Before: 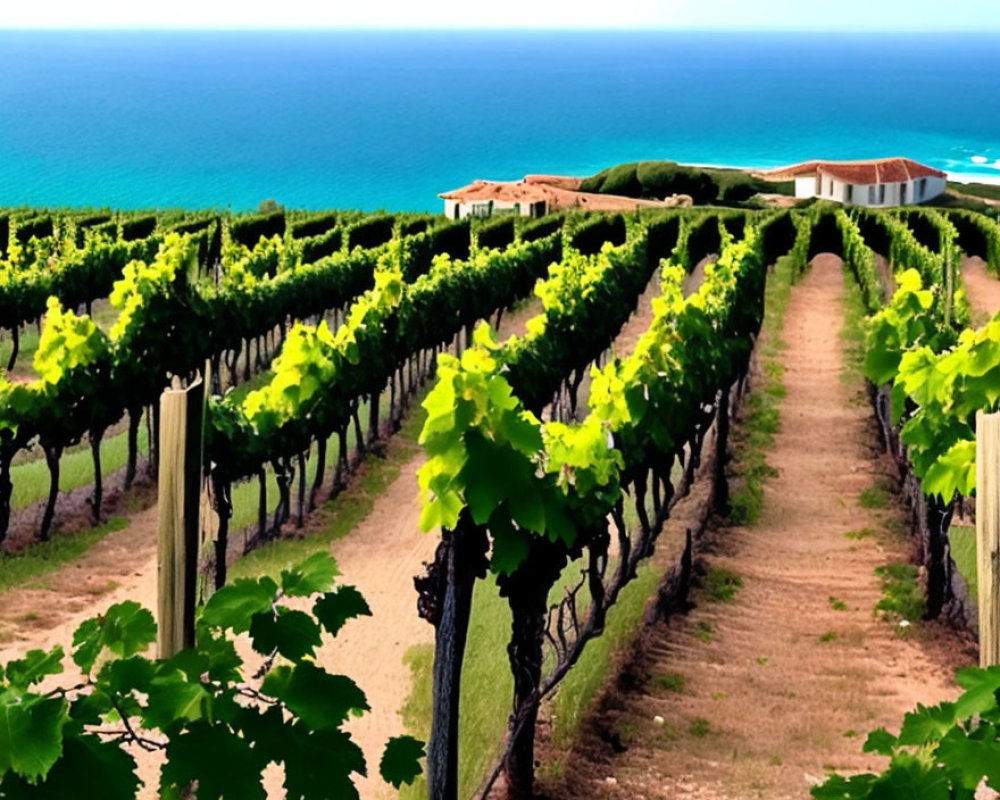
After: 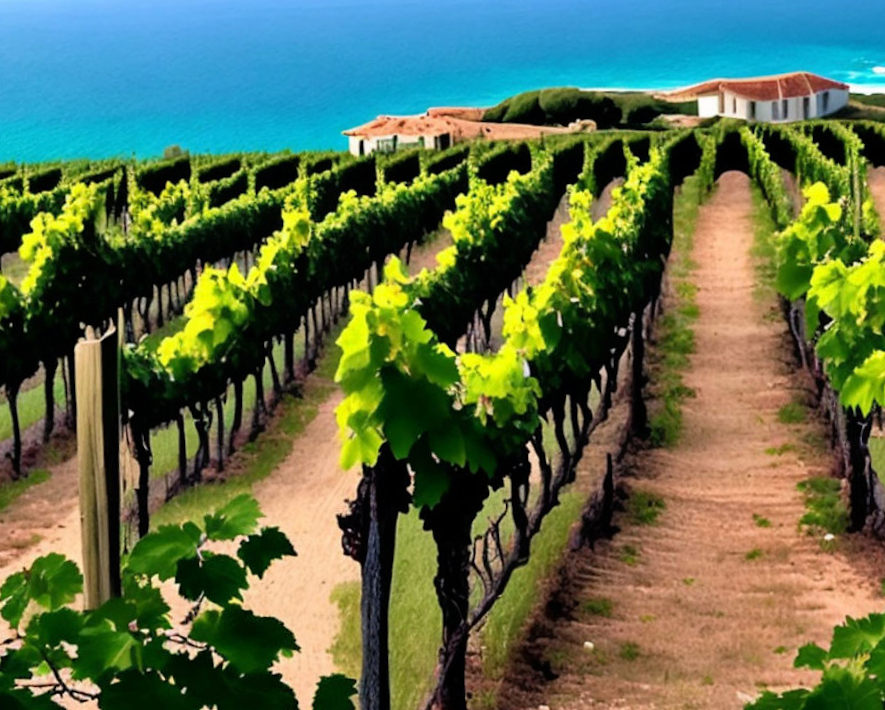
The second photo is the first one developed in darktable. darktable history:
crop and rotate: angle 2.87°, left 6.078%, top 5.709%
tone equalizer: -8 EV -0.587 EV, edges refinement/feathering 500, mask exposure compensation -1.57 EV, preserve details no
